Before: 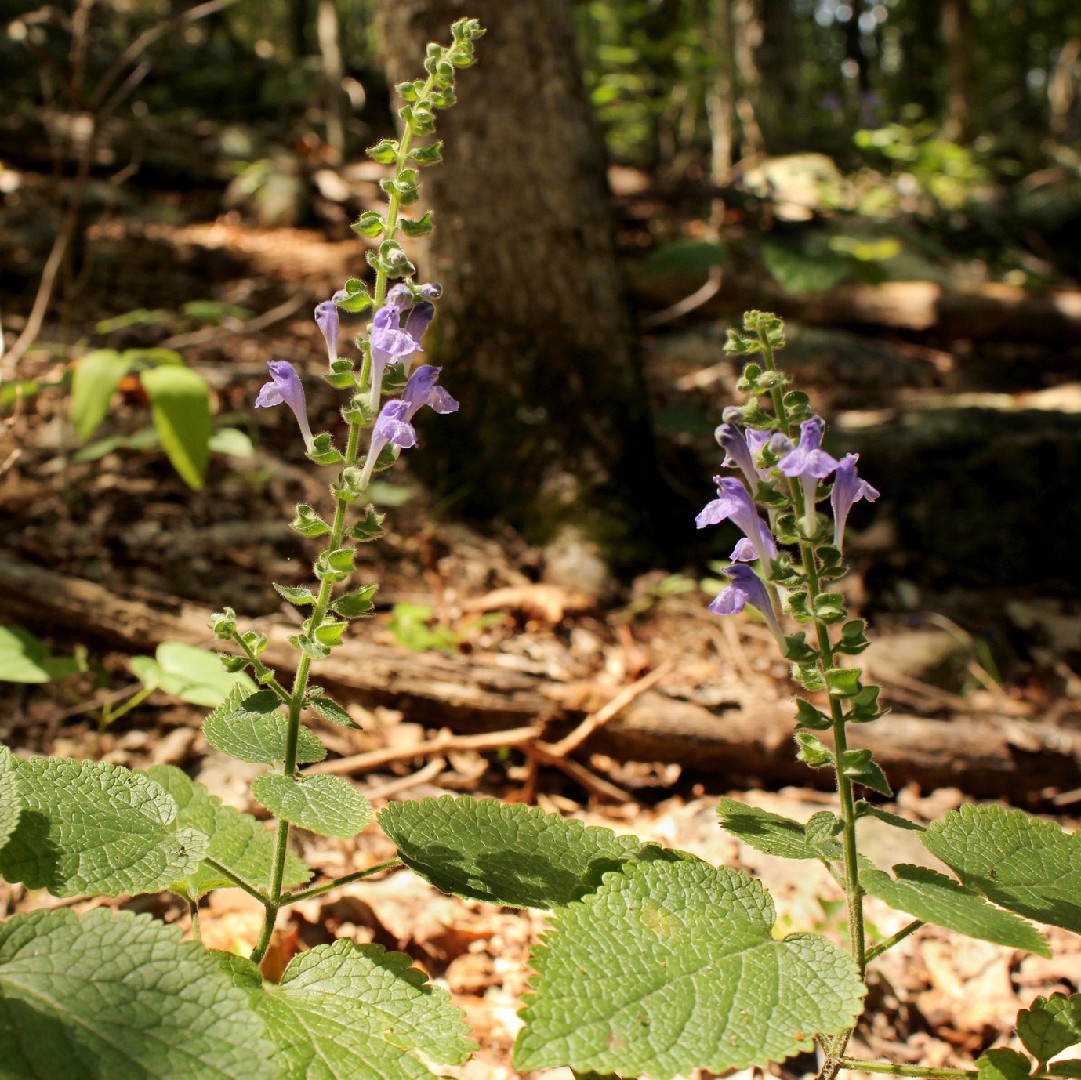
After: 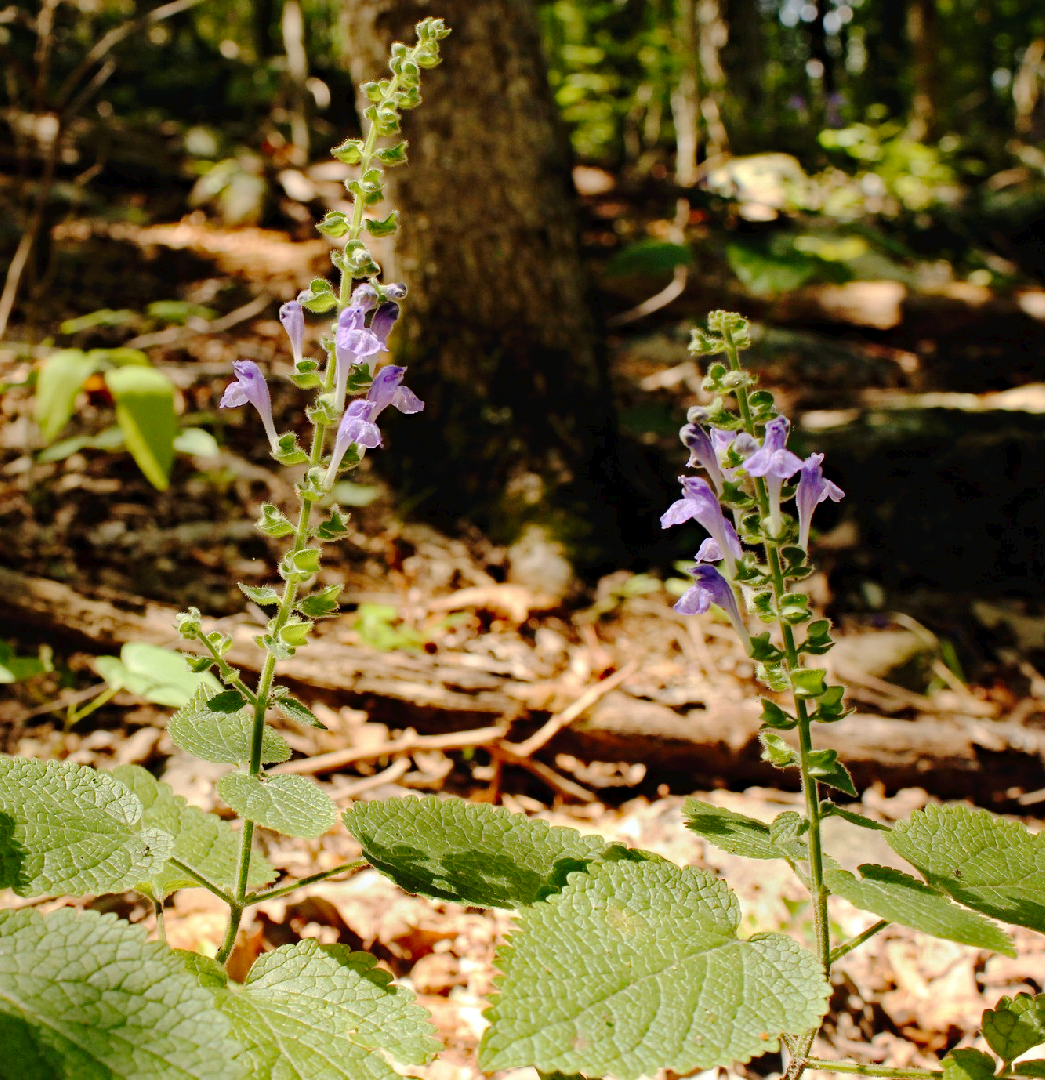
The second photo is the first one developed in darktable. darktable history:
crop and rotate: left 3.238%
tone curve: curves: ch0 [(0, 0) (0.003, 0.021) (0.011, 0.021) (0.025, 0.021) (0.044, 0.033) (0.069, 0.053) (0.1, 0.08) (0.136, 0.114) (0.177, 0.171) (0.224, 0.246) (0.277, 0.332) (0.335, 0.424) (0.399, 0.496) (0.468, 0.561) (0.543, 0.627) (0.623, 0.685) (0.709, 0.741) (0.801, 0.813) (0.898, 0.902) (1, 1)], preserve colors none
haze removal: strength 0.29, distance 0.25, compatibility mode true, adaptive false
